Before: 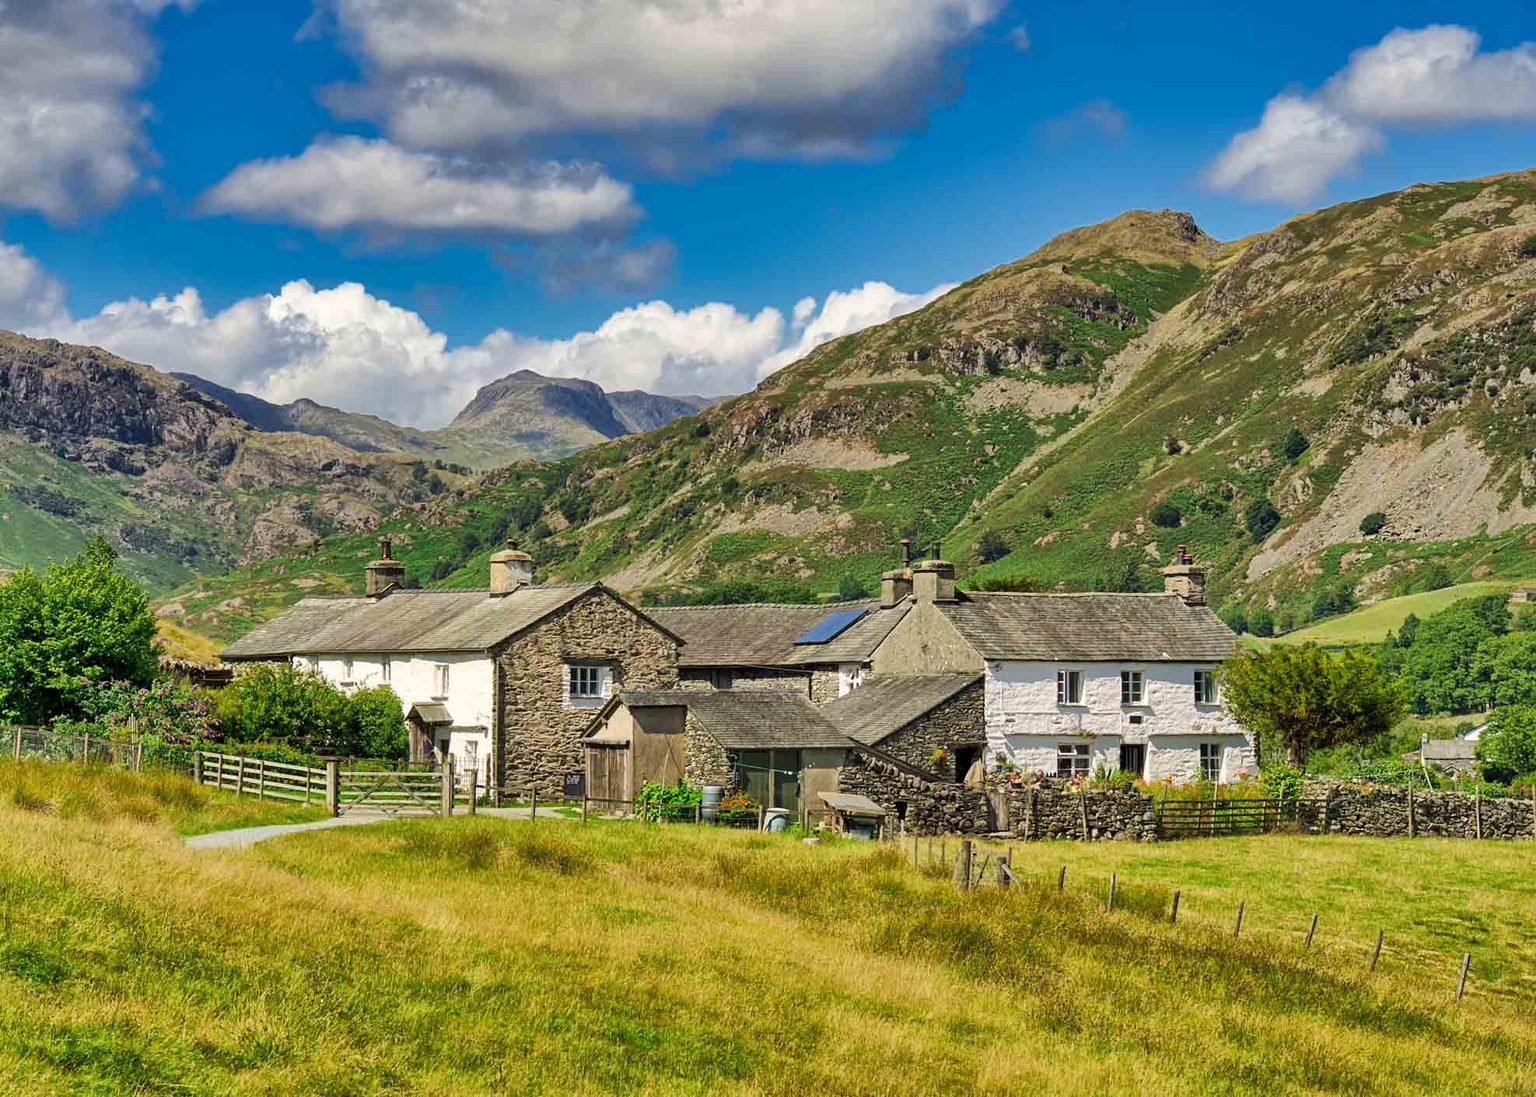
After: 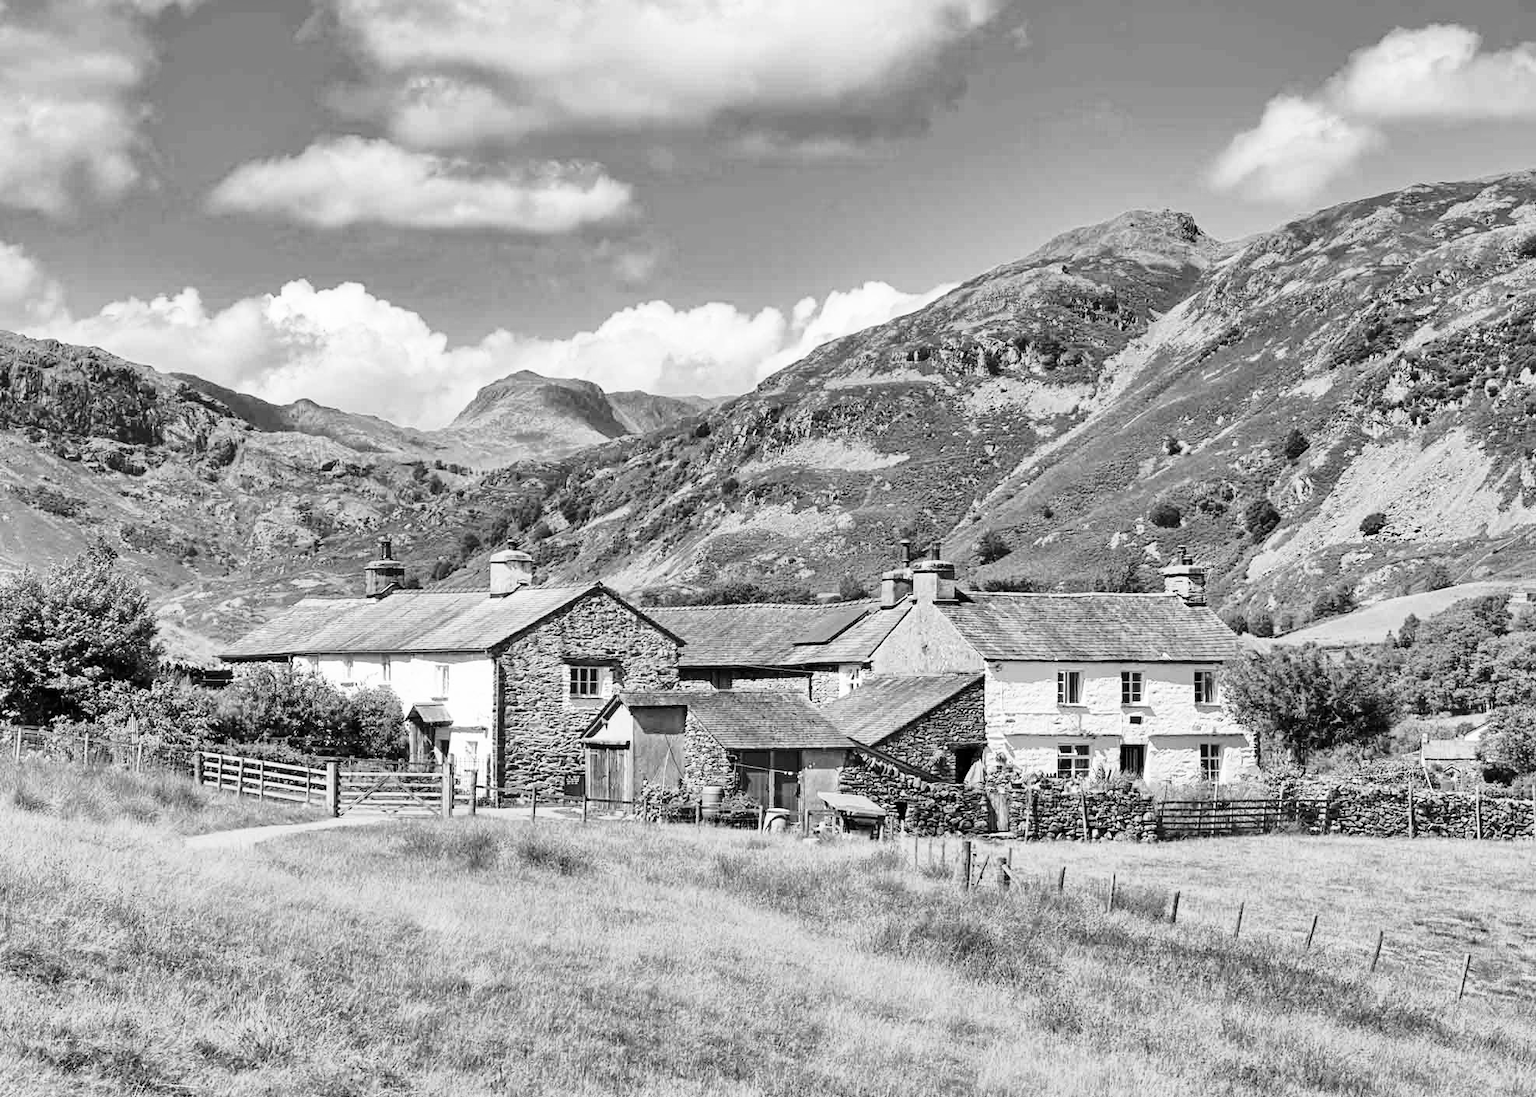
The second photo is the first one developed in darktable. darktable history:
monochrome: a -3.63, b -0.465
base curve: curves: ch0 [(0, 0) (0.028, 0.03) (0.121, 0.232) (0.46, 0.748) (0.859, 0.968) (1, 1)], preserve colors none
